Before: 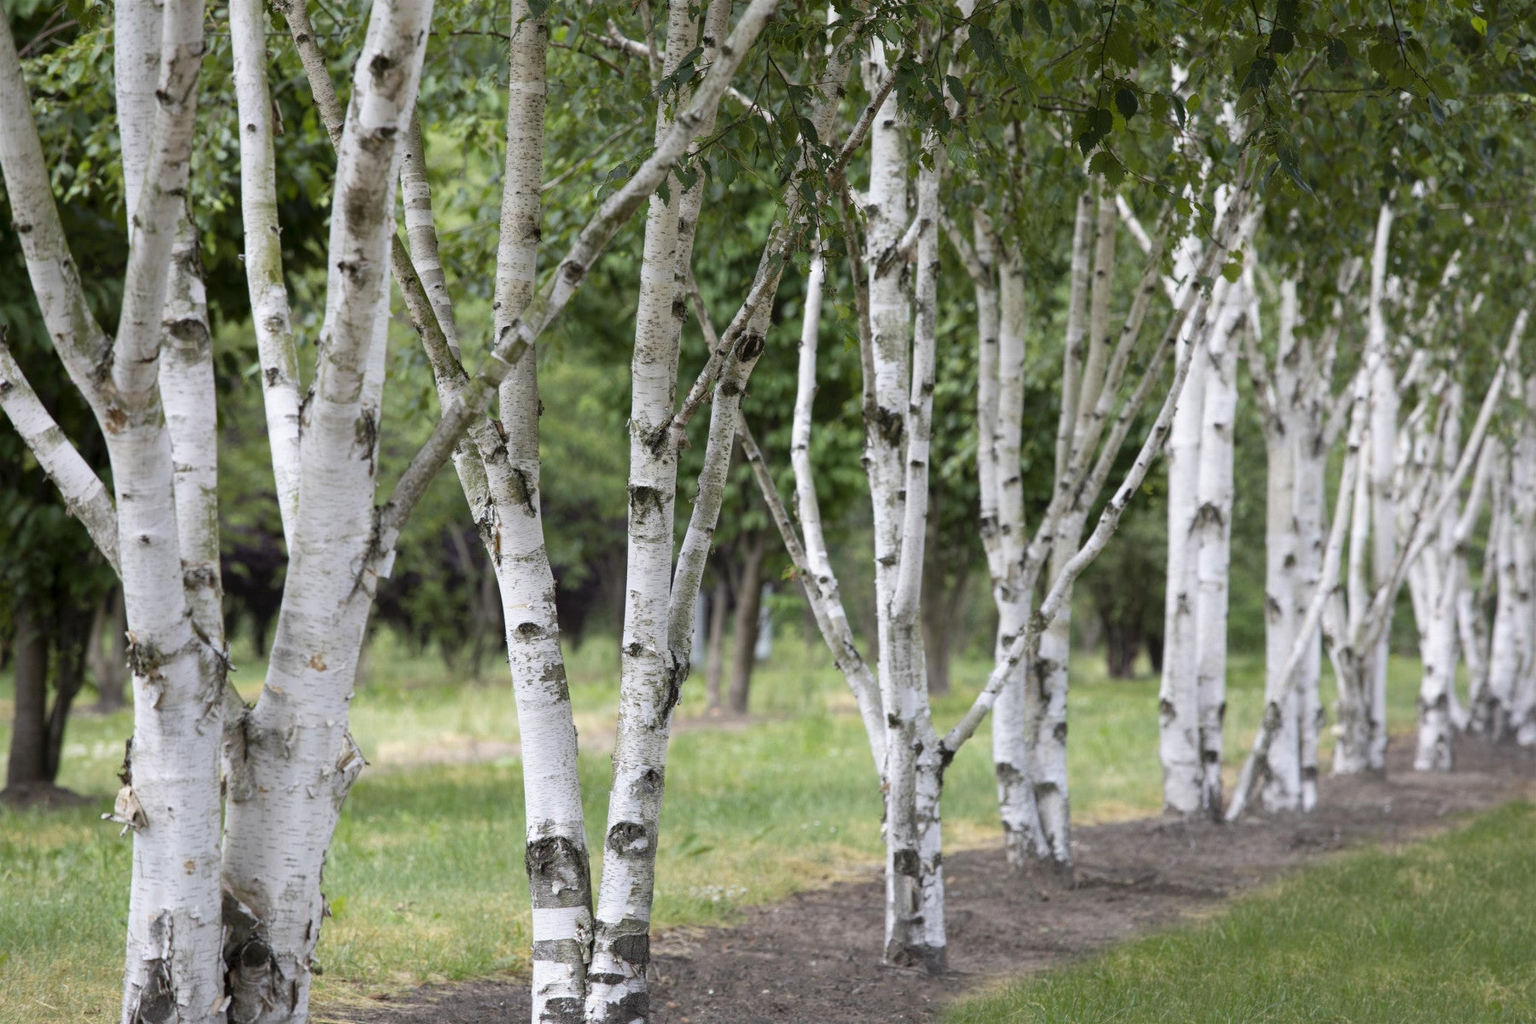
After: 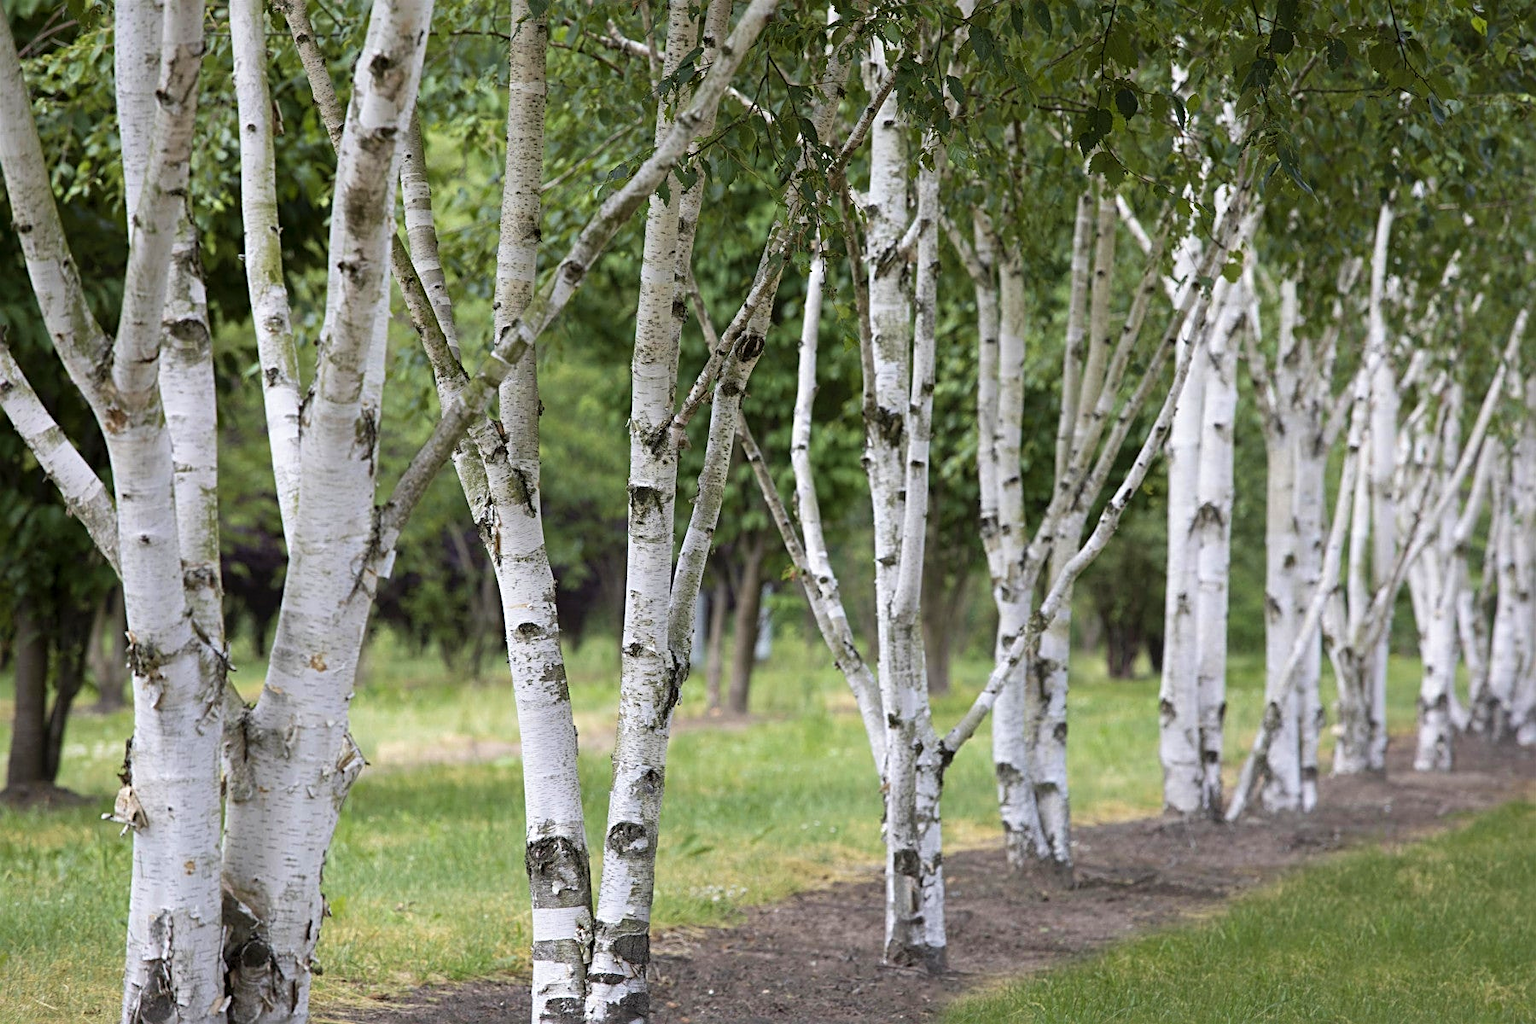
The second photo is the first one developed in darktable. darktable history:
velvia: on, module defaults
sharpen: radius 2.767
